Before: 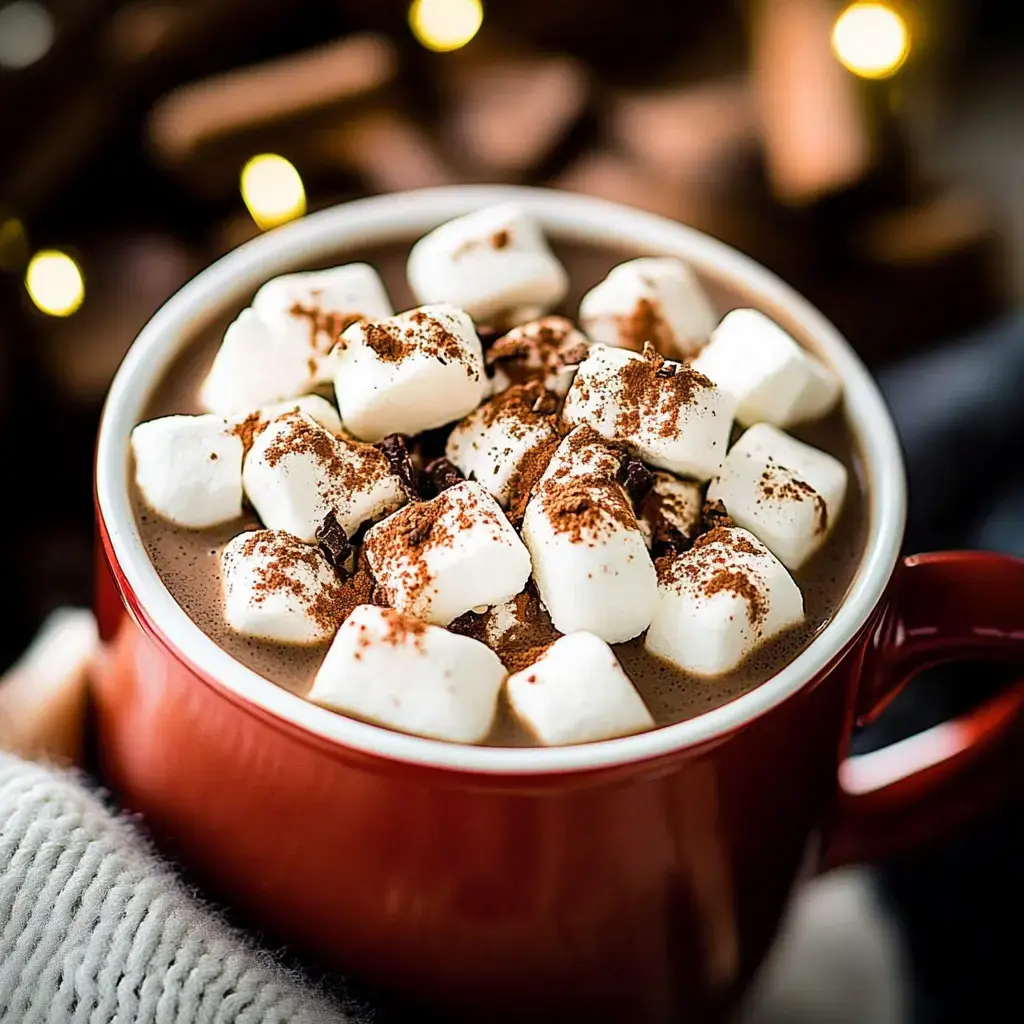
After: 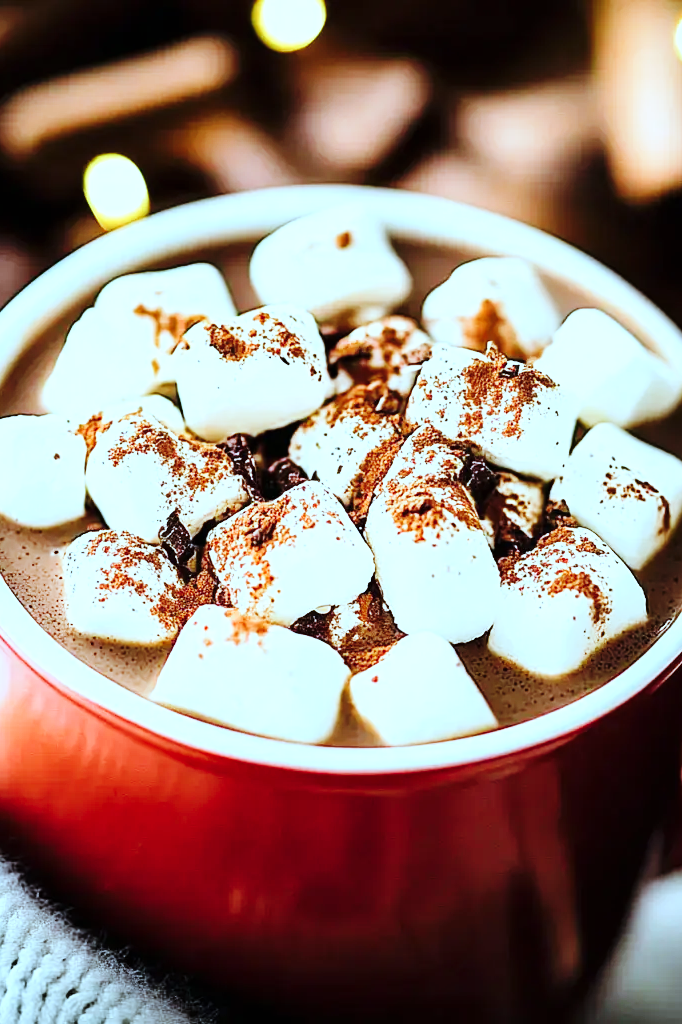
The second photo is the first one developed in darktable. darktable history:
exposure: black level correction 0, exposure 0.498 EV, compensate exposure bias true, compensate highlight preservation false
base curve: curves: ch0 [(0, 0) (0.036, 0.025) (0.121, 0.166) (0.206, 0.329) (0.605, 0.79) (1, 1)], exposure shift 0.577, preserve colors none
crop and rotate: left 15.381%, right 18.004%
color correction: highlights a* -10.62, highlights b* -19.84
